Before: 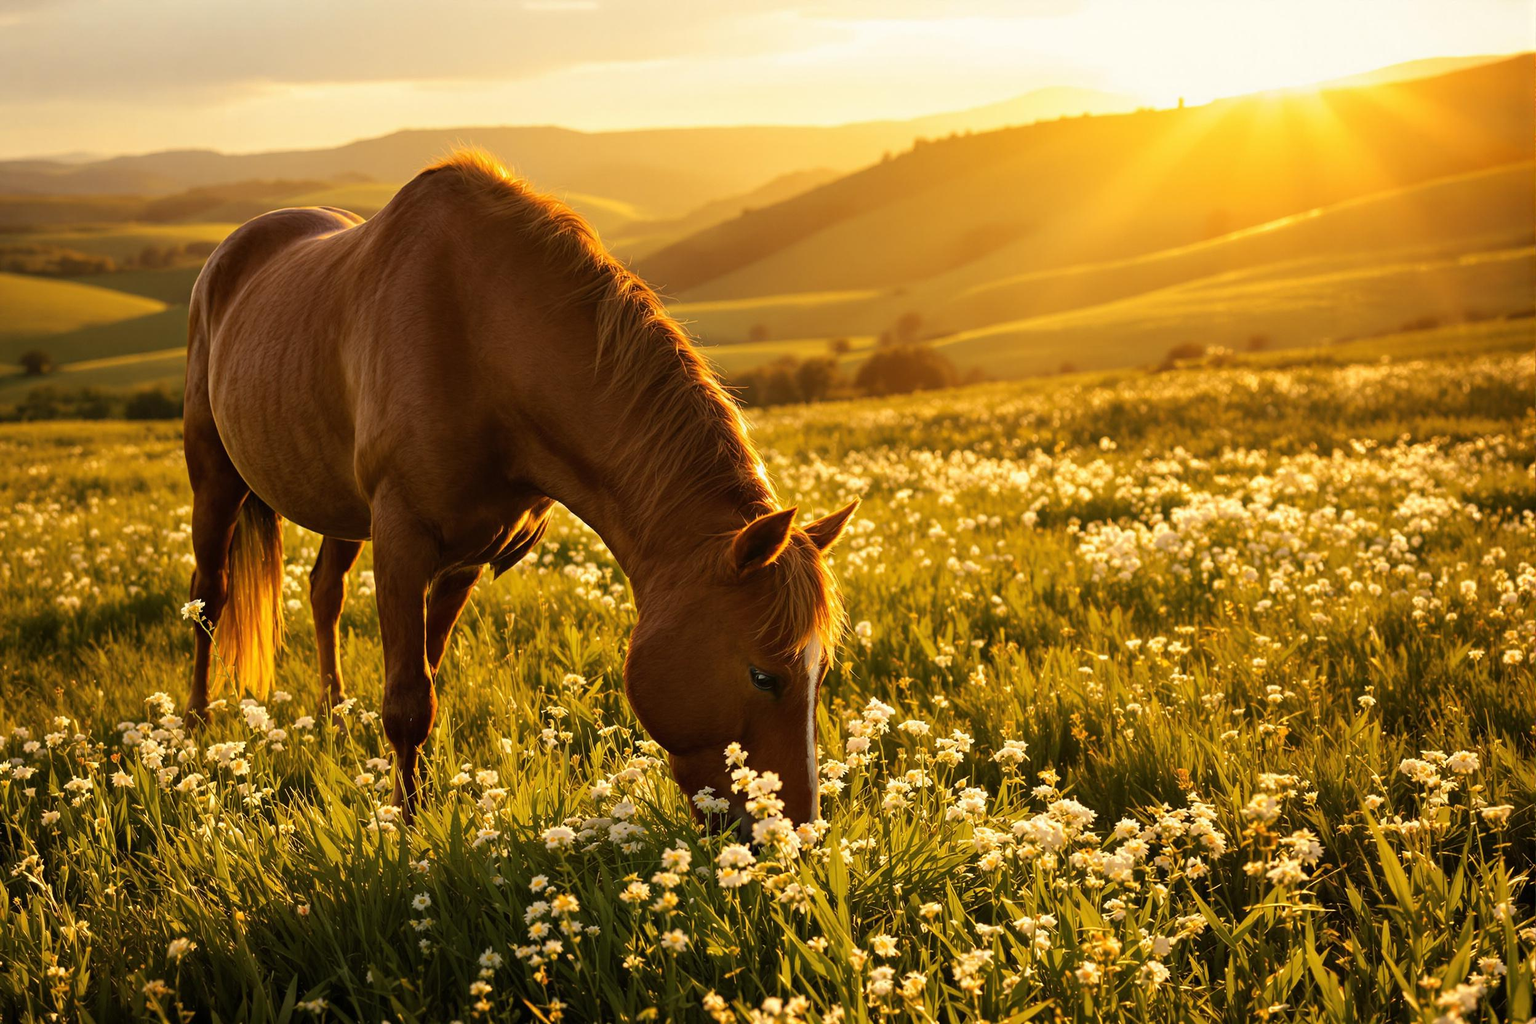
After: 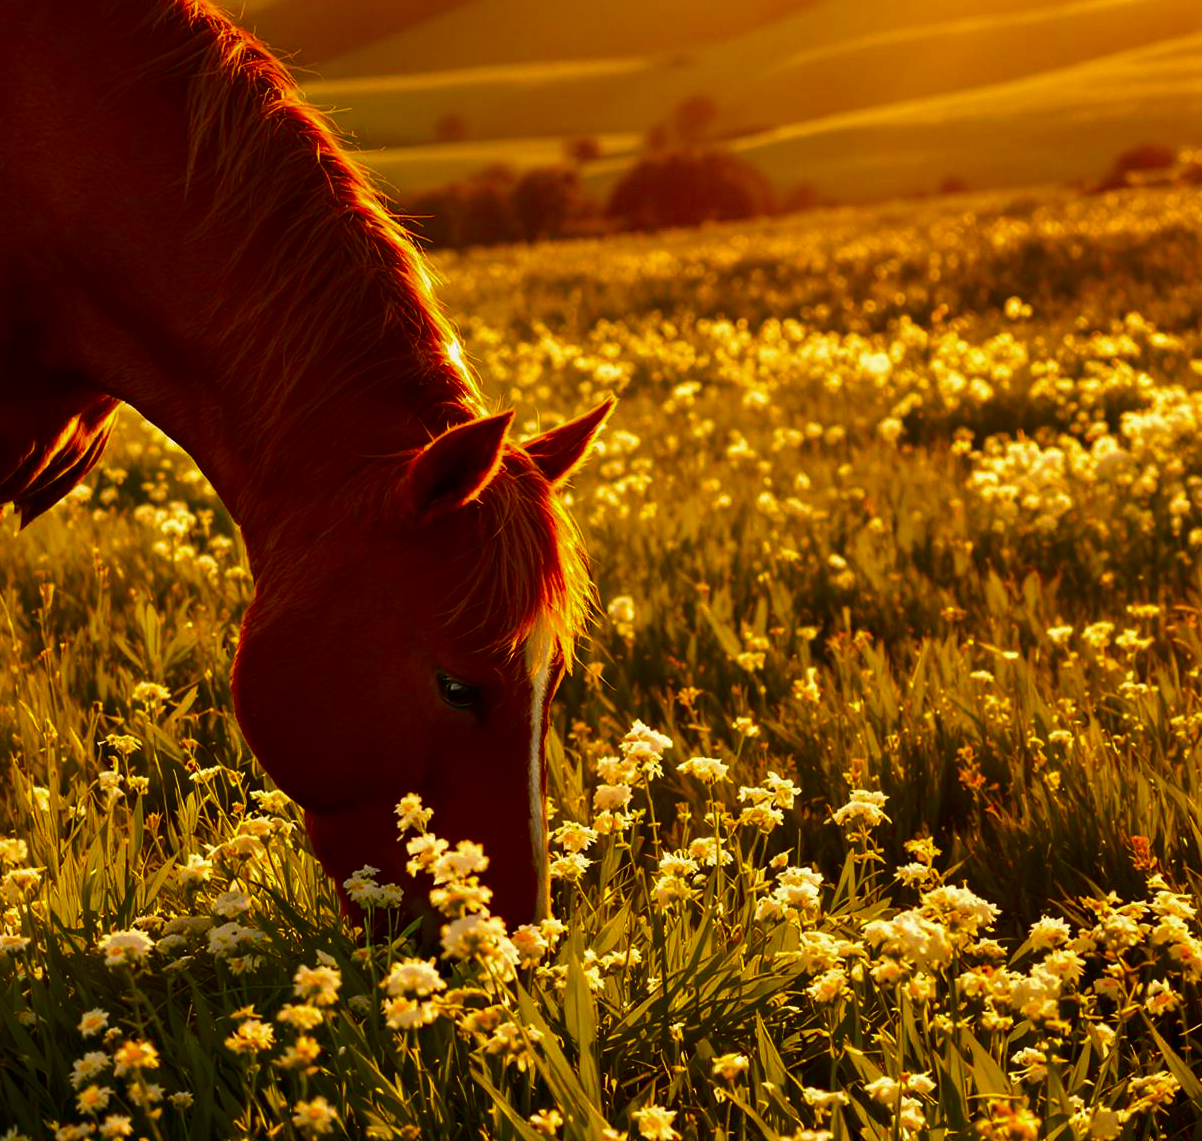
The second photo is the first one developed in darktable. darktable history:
color correction: highlights b* -0.061, saturation 1.29
crop: left 31.36%, top 24.827%, right 20.469%, bottom 6.546%
contrast brightness saturation: brightness -0.251, saturation 0.2
